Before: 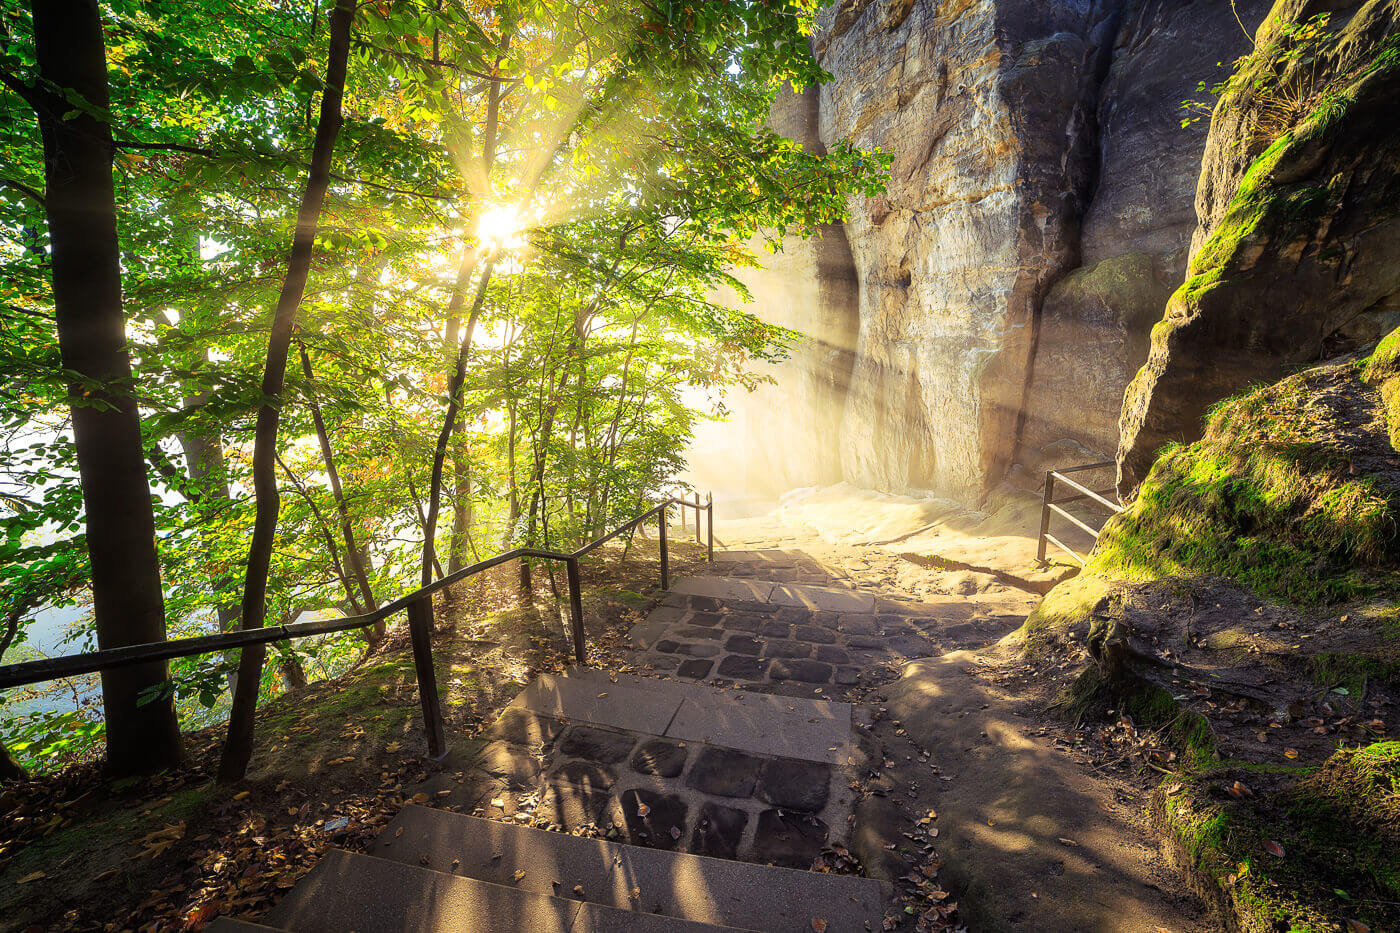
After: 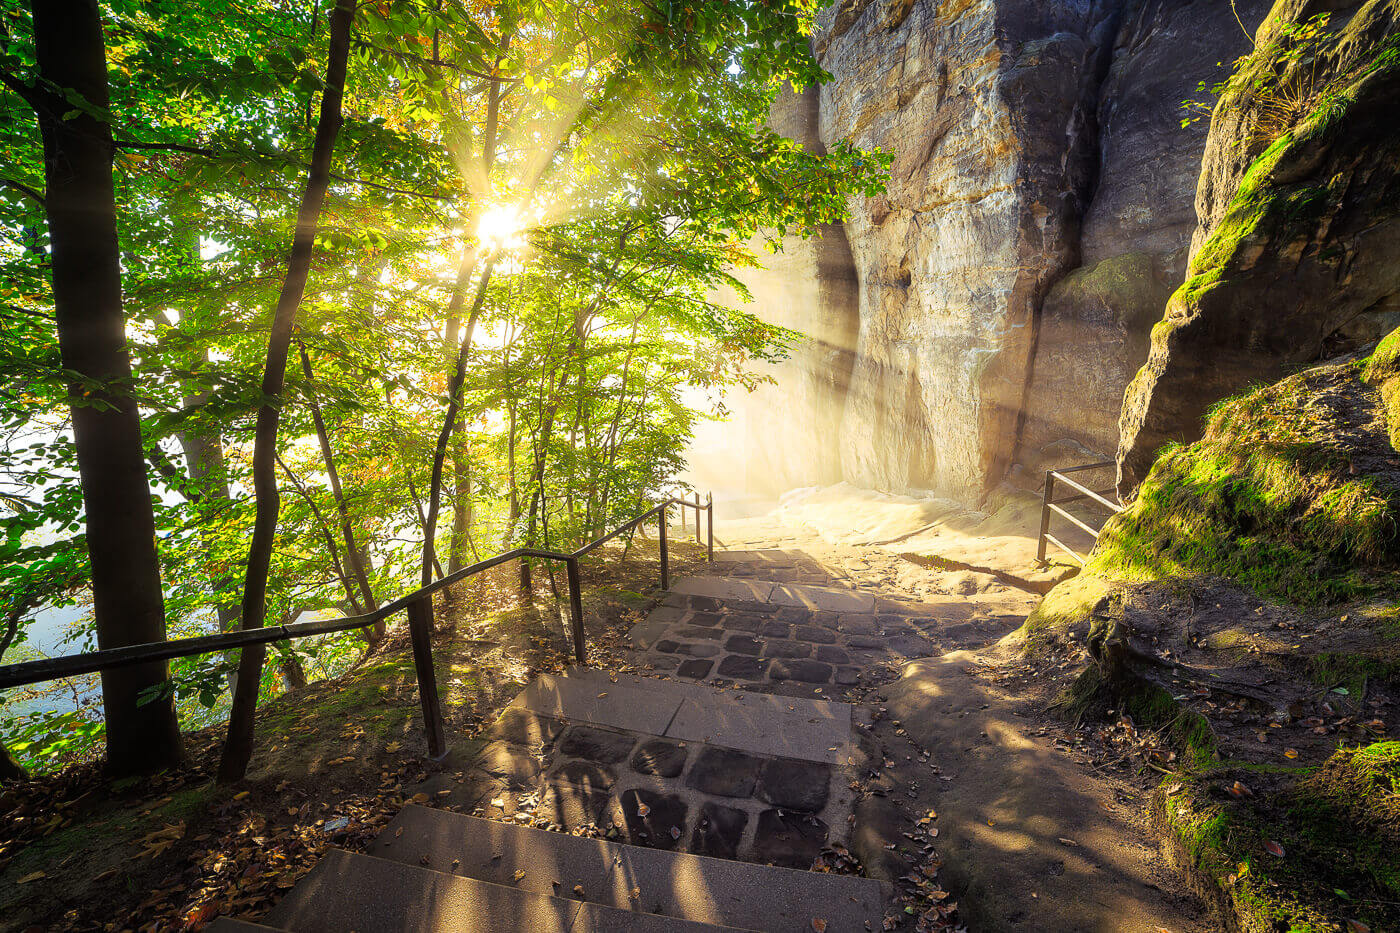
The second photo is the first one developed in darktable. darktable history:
color balance rgb: shadows fall-off 101%, linear chroma grading › mid-tones 7.63%, perceptual saturation grading › mid-tones 11.68%, mask middle-gray fulcrum 22.45%, global vibrance 10.11%, saturation formula JzAzBz (2021)
contrast brightness saturation: saturation -0.05
